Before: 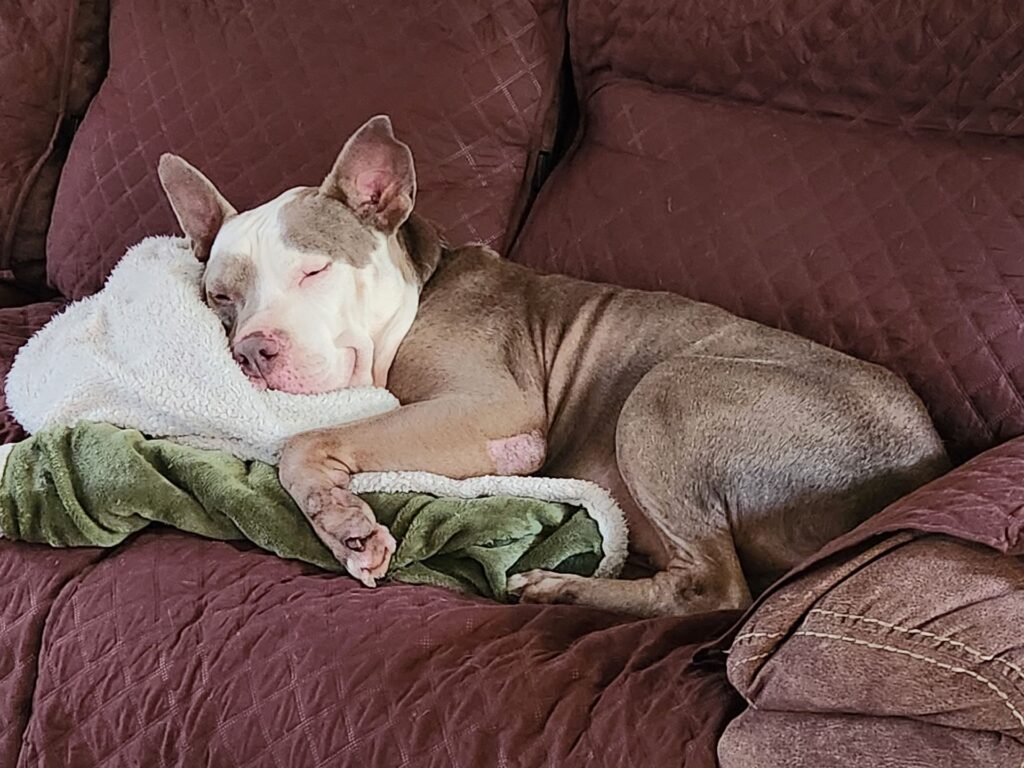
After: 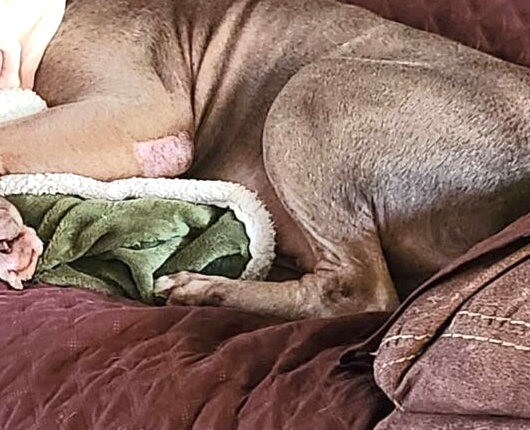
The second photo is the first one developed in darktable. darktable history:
exposure: exposure 0.661 EV, compensate highlight preservation false
crop: left 34.479%, top 38.822%, right 13.718%, bottom 5.172%
